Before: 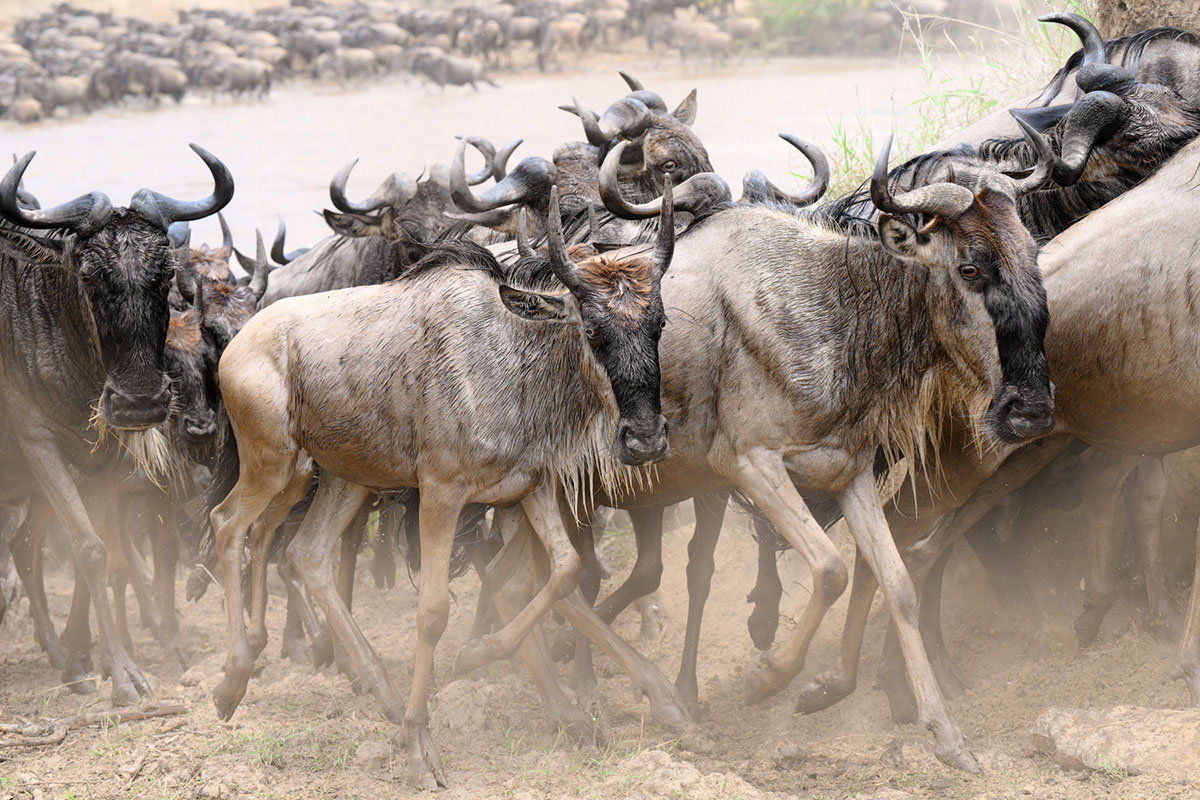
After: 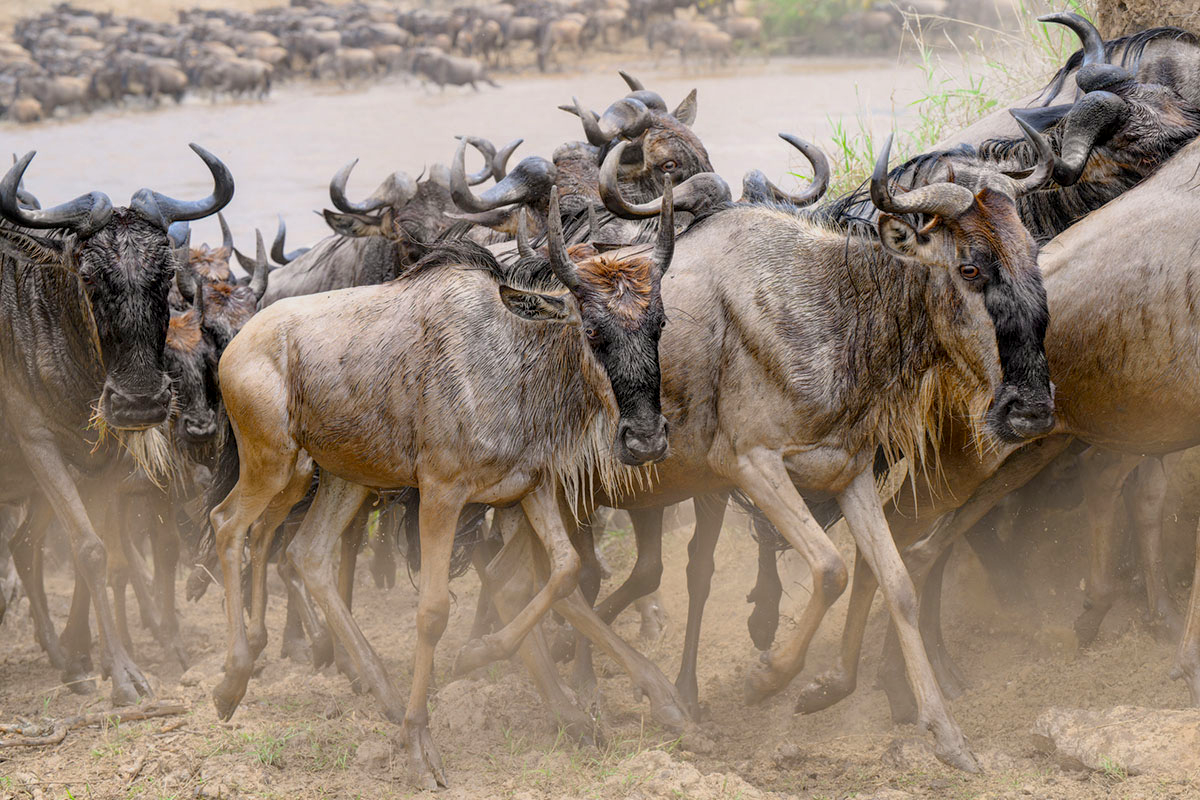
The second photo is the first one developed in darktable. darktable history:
local contrast: on, module defaults
color balance rgb: linear chroma grading › global chroma 33.4%
tone equalizer: -8 EV 0.25 EV, -7 EV 0.417 EV, -6 EV 0.417 EV, -5 EV 0.25 EV, -3 EV -0.25 EV, -2 EV -0.417 EV, -1 EV -0.417 EV, +0 EV -0.25 EV, edges refinement/feathering 500, mask exposure compensation -1.57 EV, preserve details guided filter
